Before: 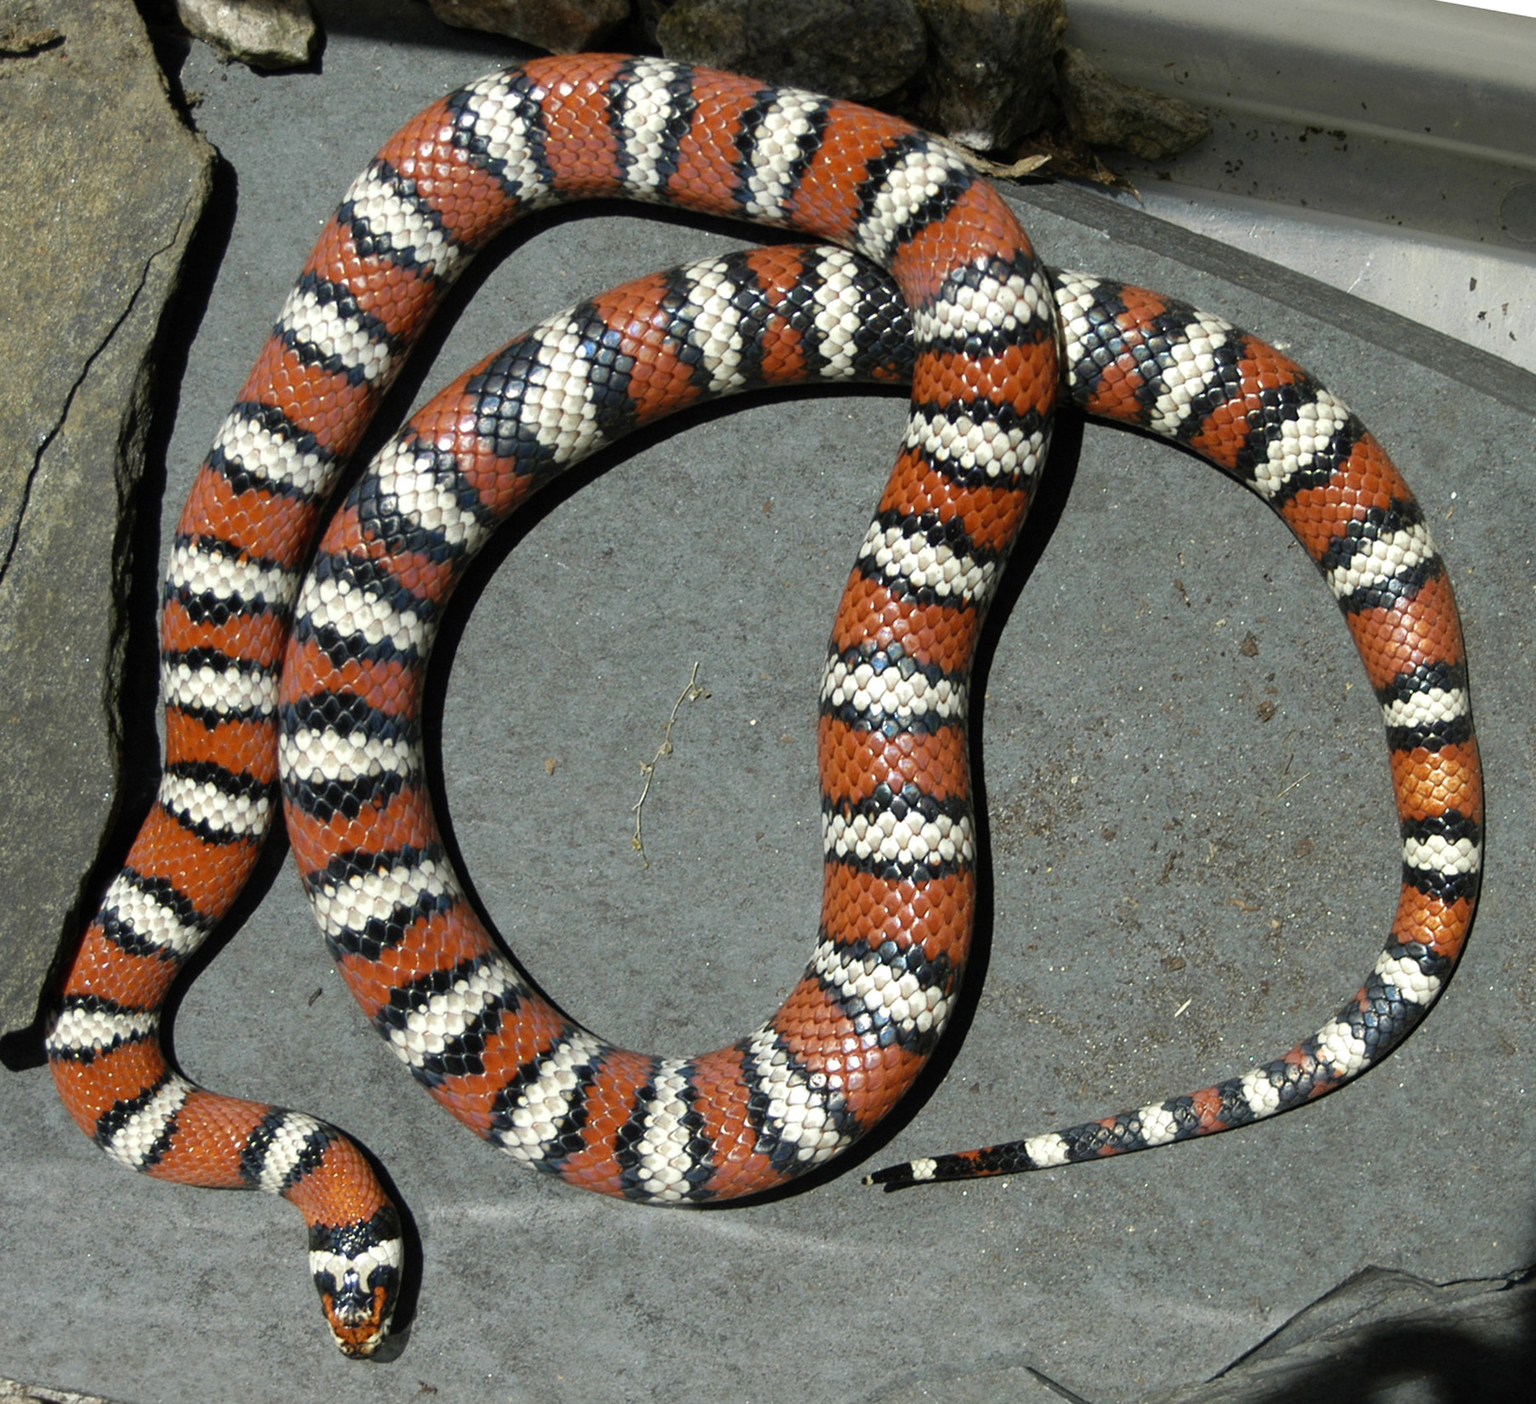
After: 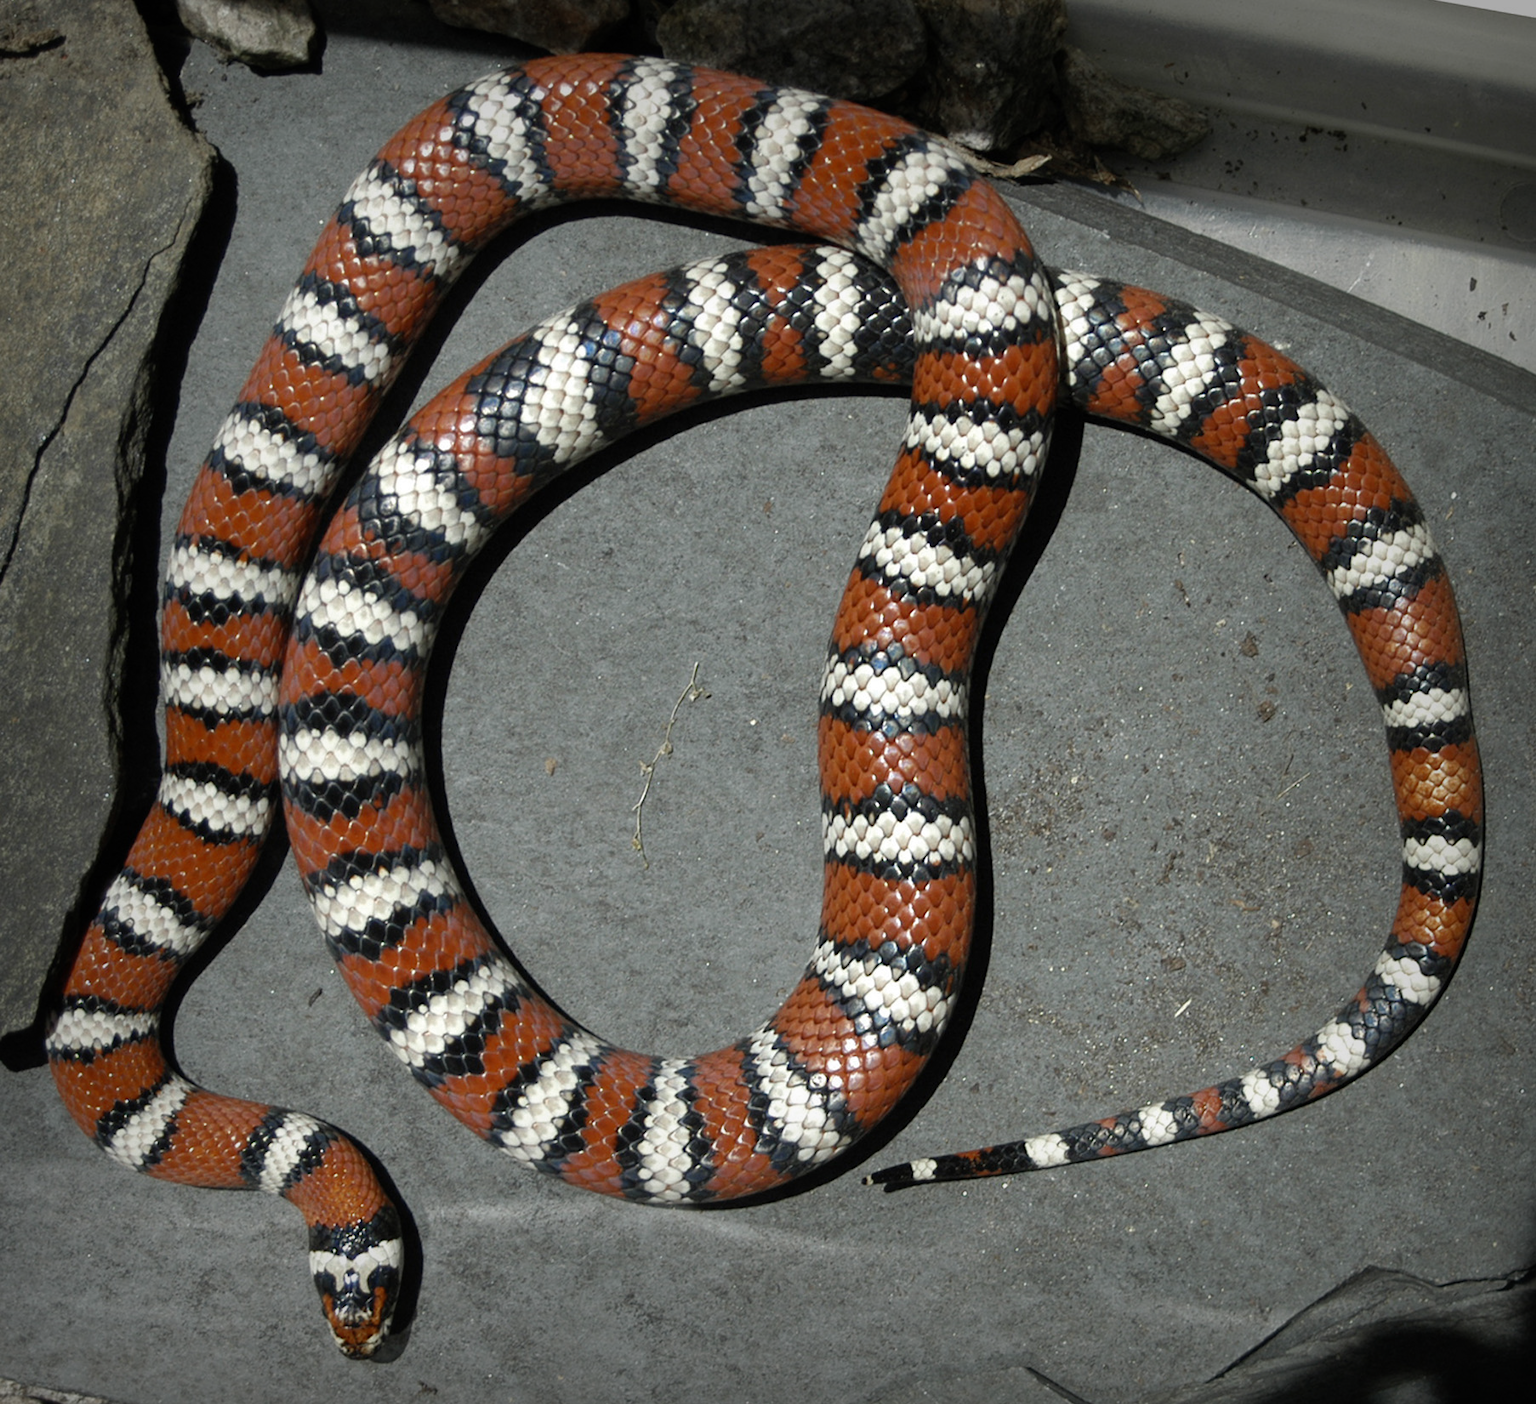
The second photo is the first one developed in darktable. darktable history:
vignetting: fall-off start 53.2%, brightness -0.594, saturation 0, automatic ratio true, width/height ratio 1.313, shape 0.22, unbound false
color zones: curves: ch0 [(0, 0.5) (0.125, 0.4) (0.25, 0.5) (0.375, 0.4) (0.5, 0.4) (0.625, 0.35) (0.75, 0.35) (0.875, 0.5)]; ch1 [(0, 0.35) (0.125, 0.45) (0.25, 0.35) (0.375, 0.35) (0.5, 0.35) (0.625, 0.35) (0.75, 0.45) (0.875, 0.35)]; ch2 [(0, 0.6) (0.125, 0.5) (0.25, 0.5) (0.375, 0.6) (0.5, 0.6) (0.625, 0.5) (0.75, 0.5) (0.875, 0.5)]
